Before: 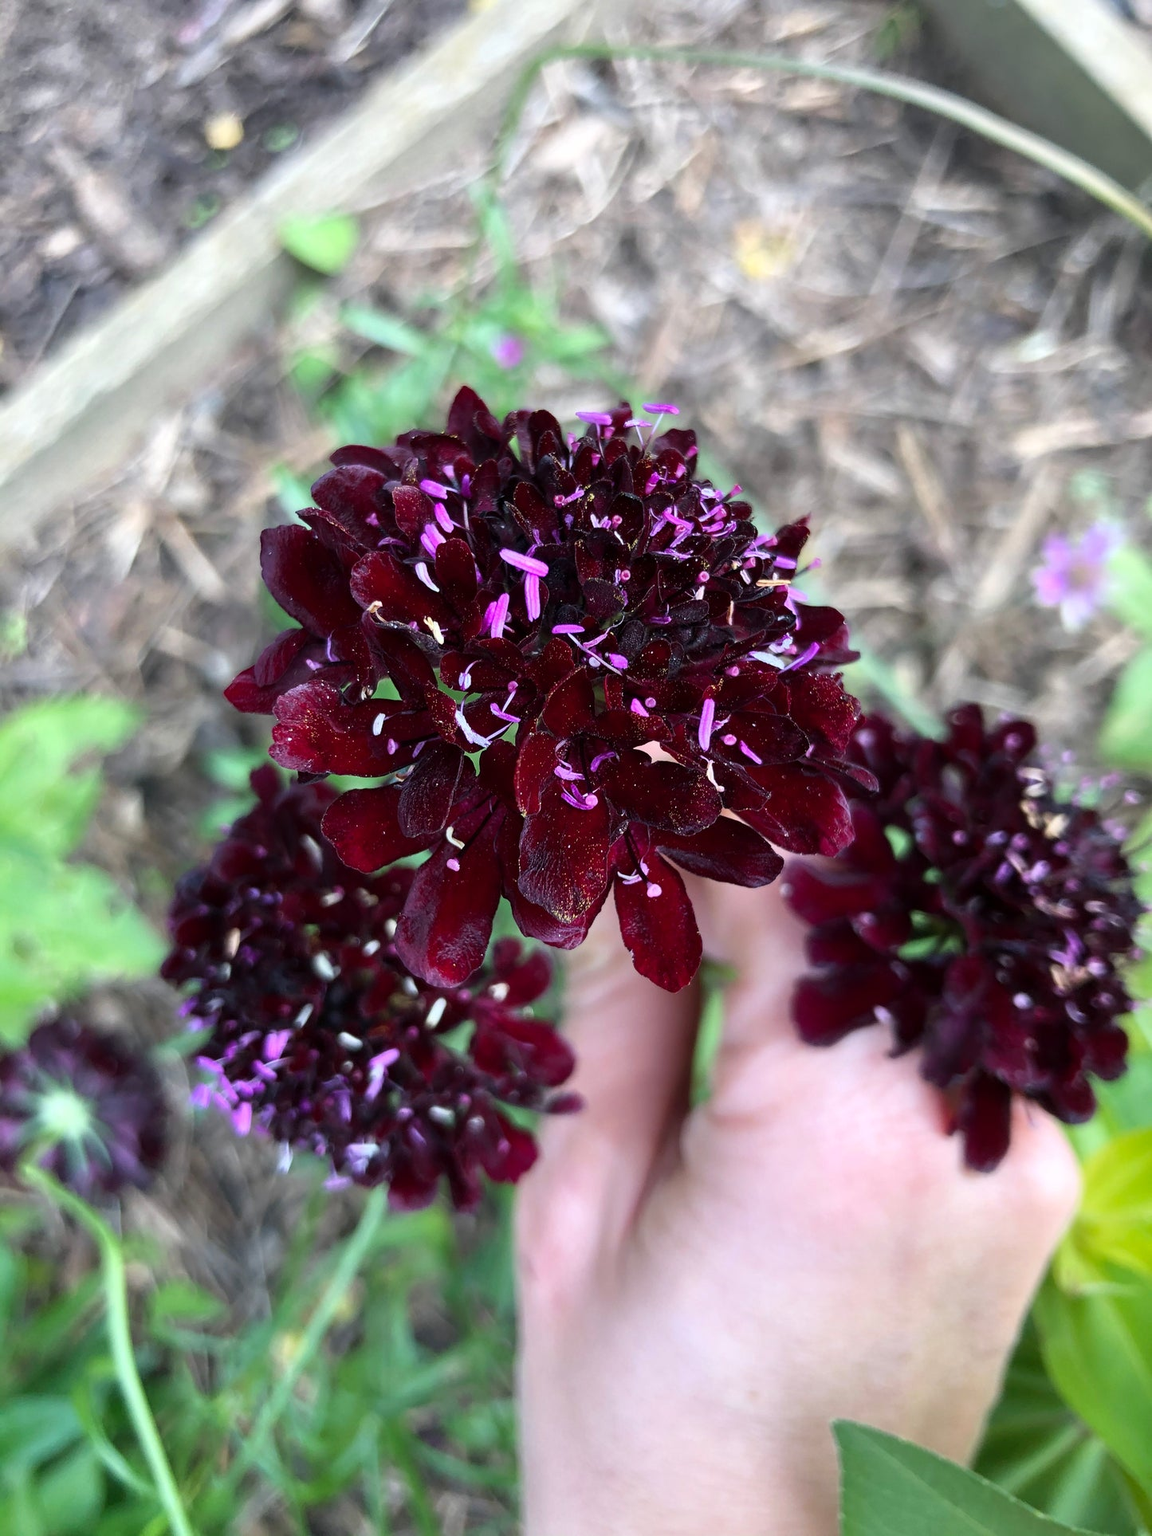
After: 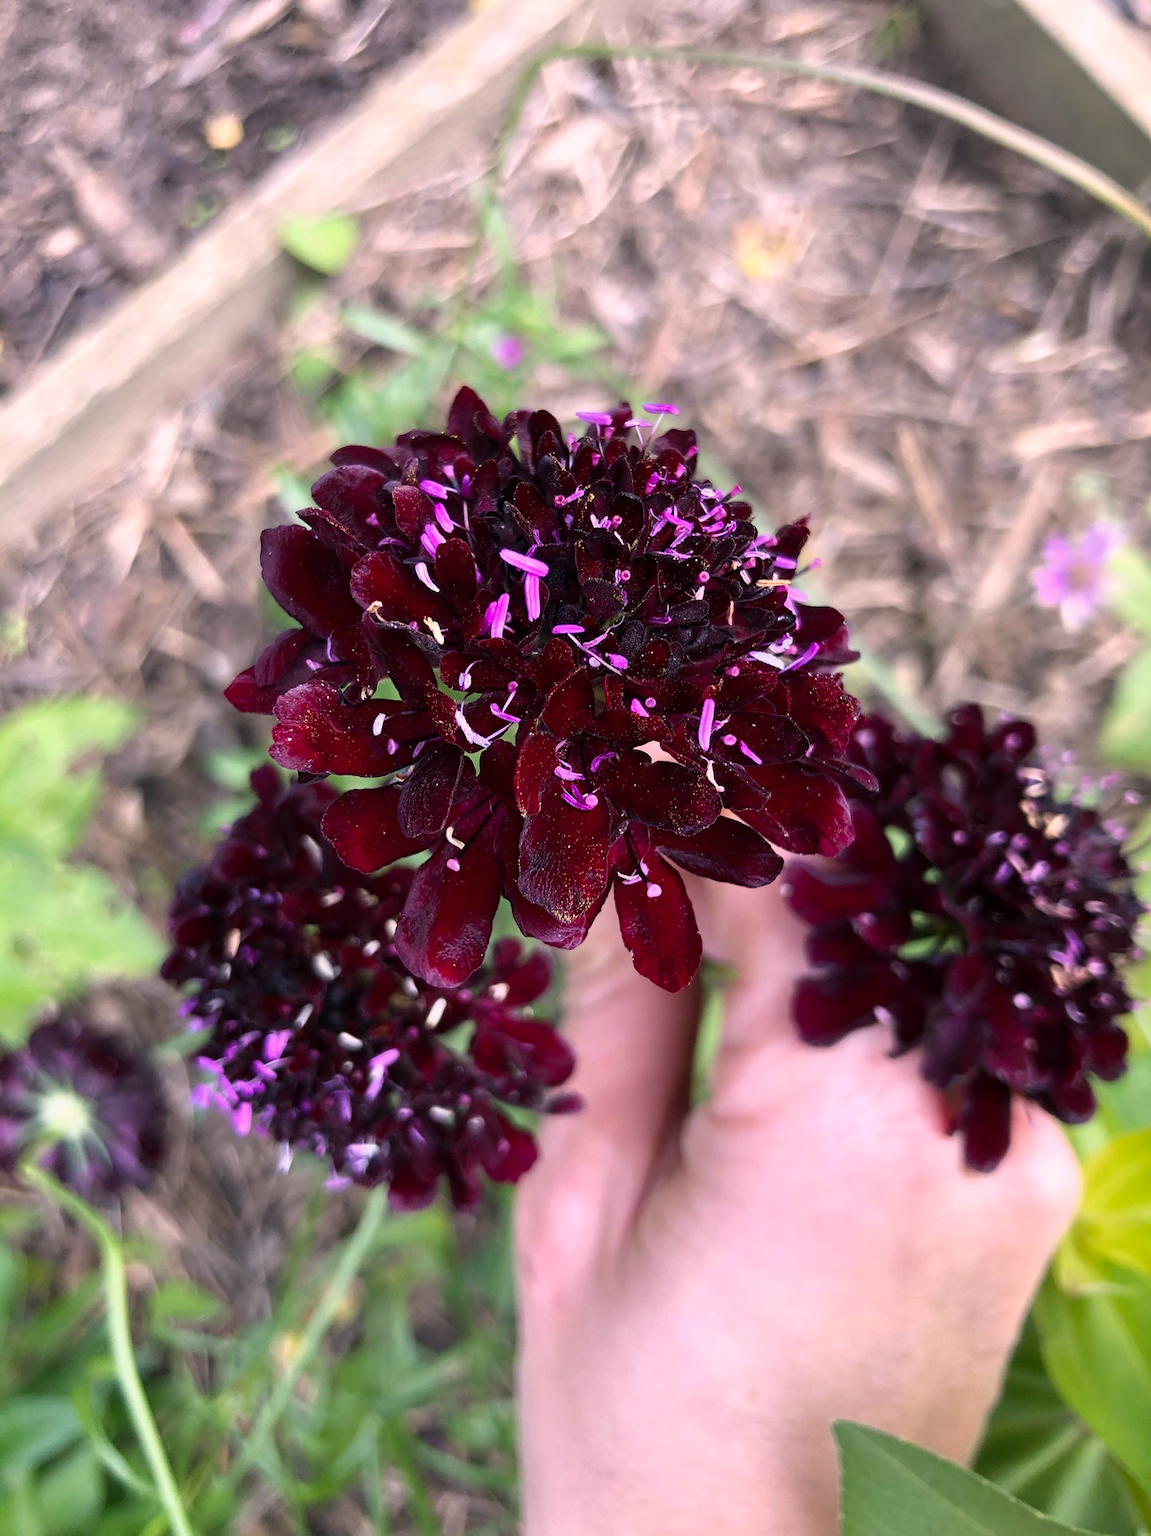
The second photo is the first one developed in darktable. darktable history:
color correction: highlights a* 14.7, highlights b* 4.78
